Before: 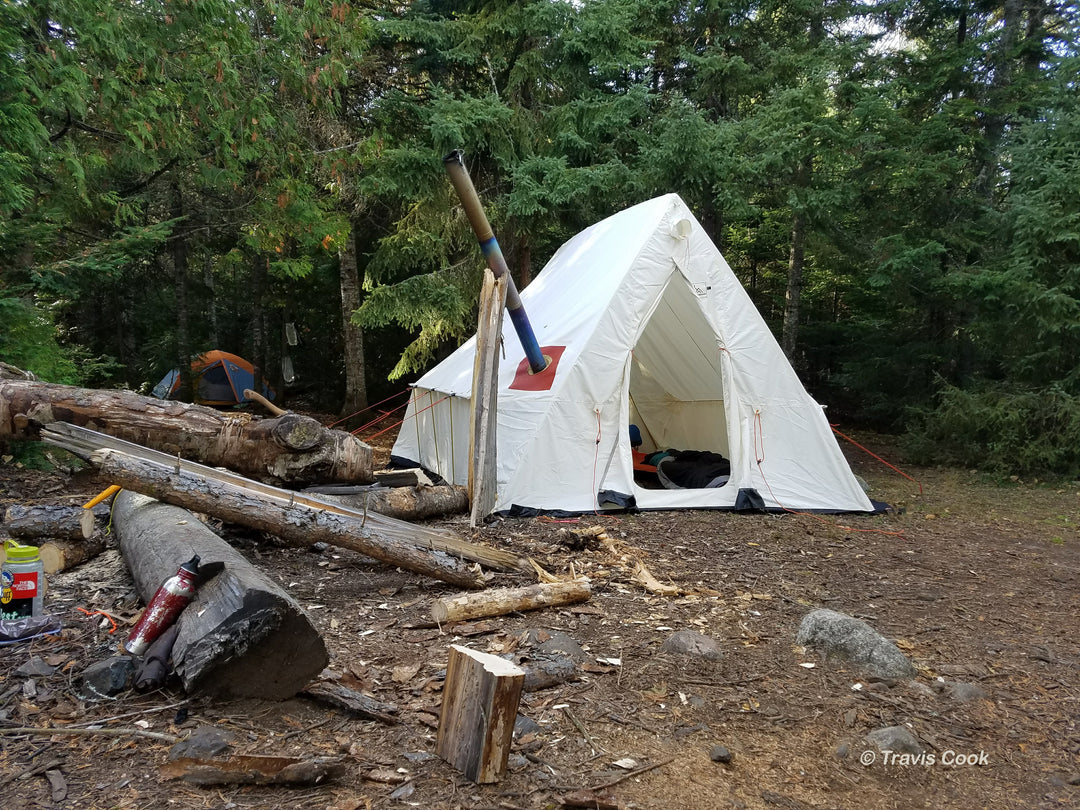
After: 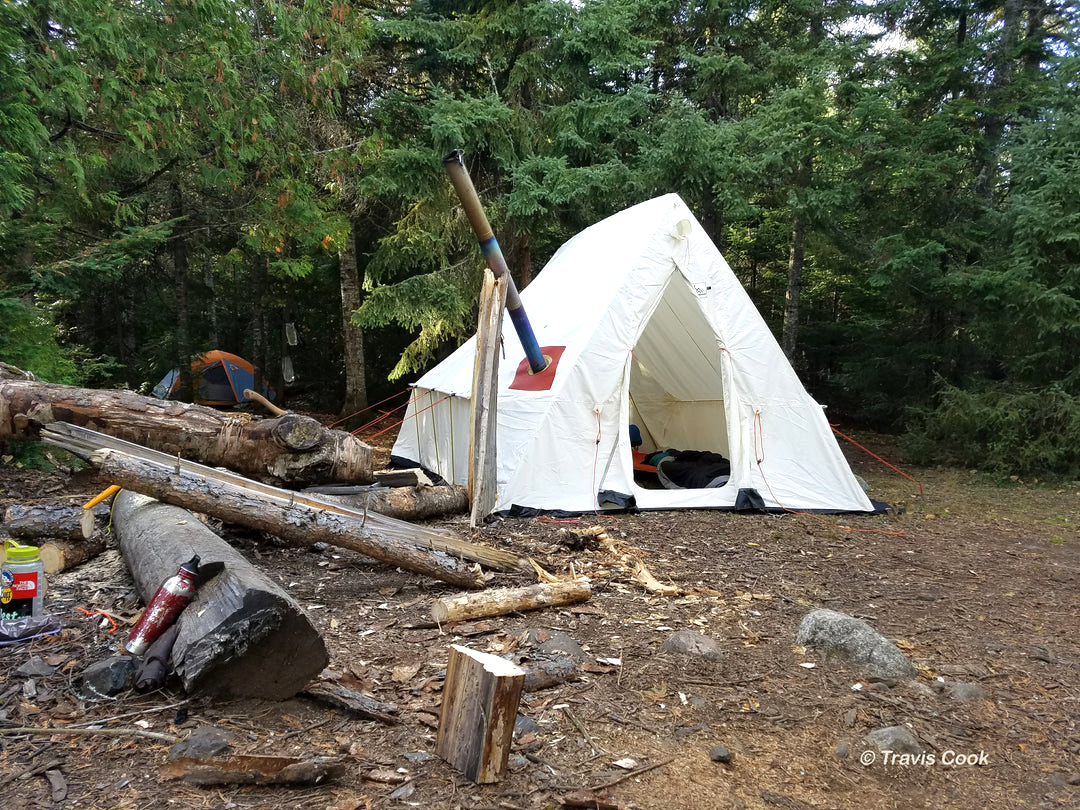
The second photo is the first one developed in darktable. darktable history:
tone equalizer: -8 EV -0.445 EV, -7 EV -0.365 EV, -6 EV -0.347 EV, -5 EV -0.229 EV, -3 EV 0.252 EV, -2 EV 0.359 EV, -1 EV 0.406 EV, +0 EV 0.438 EV, smoothing diameter 24.95%, edges refinement/feathering 12.02, preserve details guided filter
